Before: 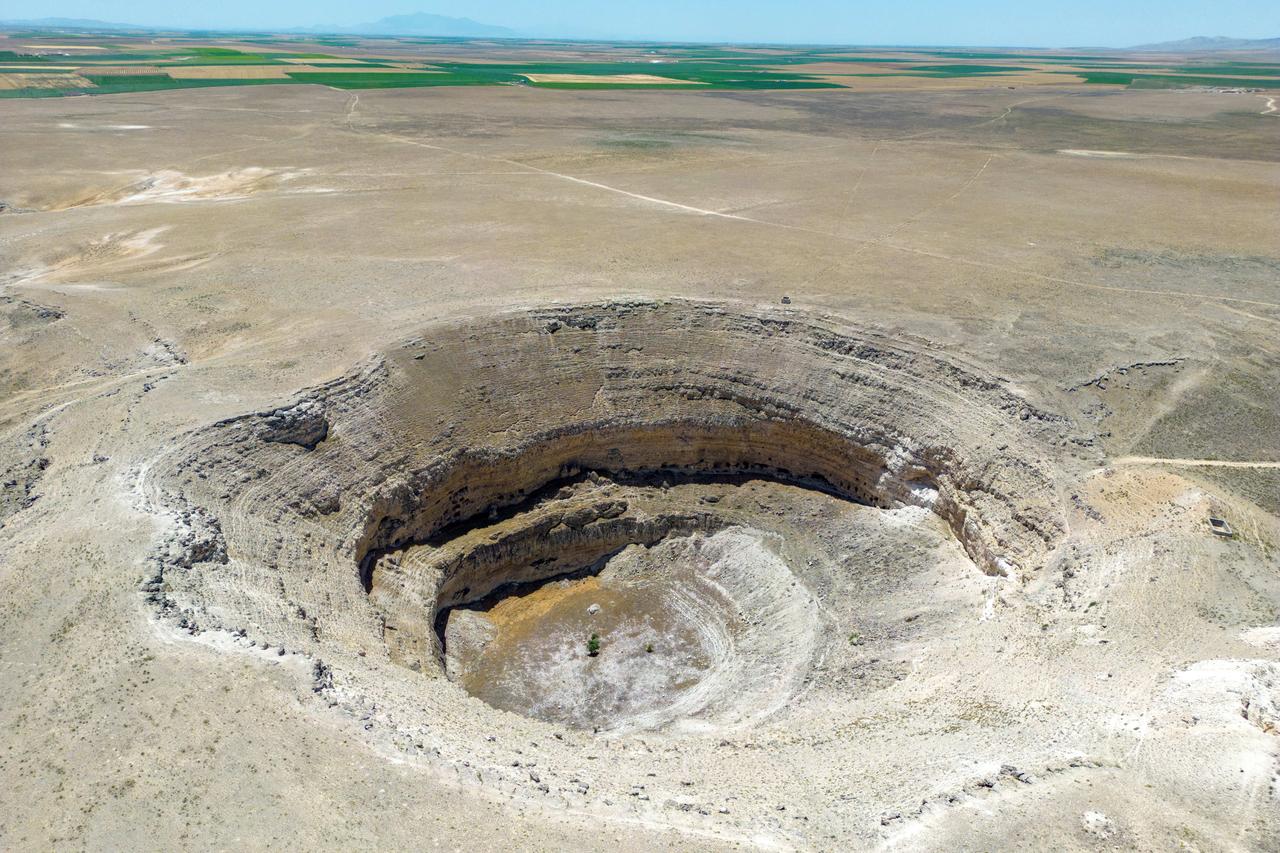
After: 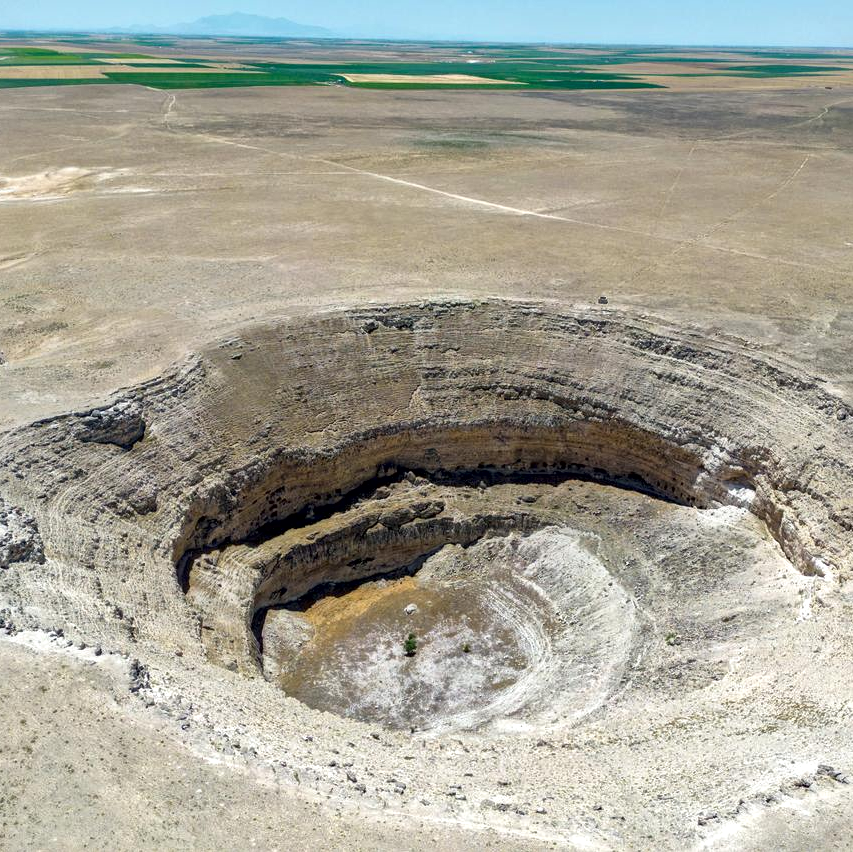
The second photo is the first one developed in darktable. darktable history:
local contrast: mode bilateral grid, contrast 20, coarseness 20, detail 150%, midtone range 0.2
crop and rotate: left 14.373%, right 18.968%
